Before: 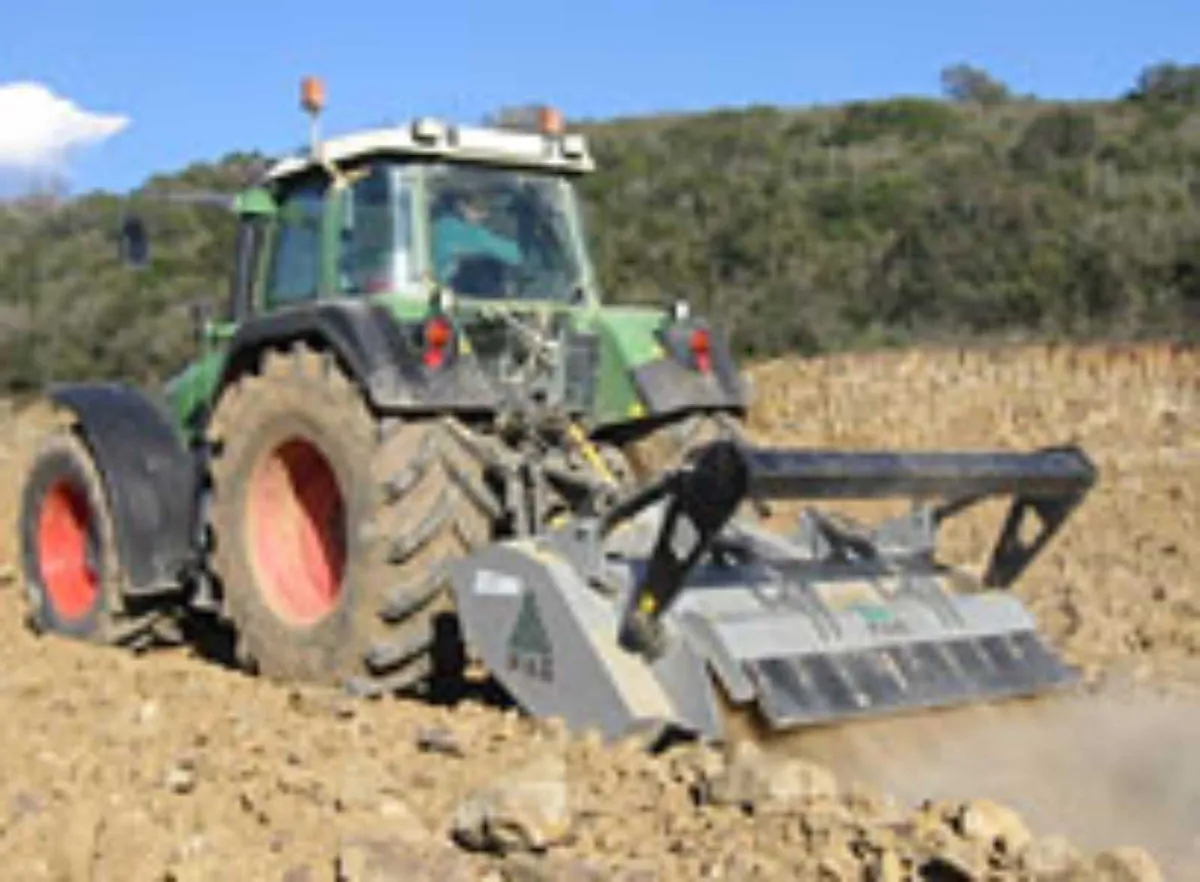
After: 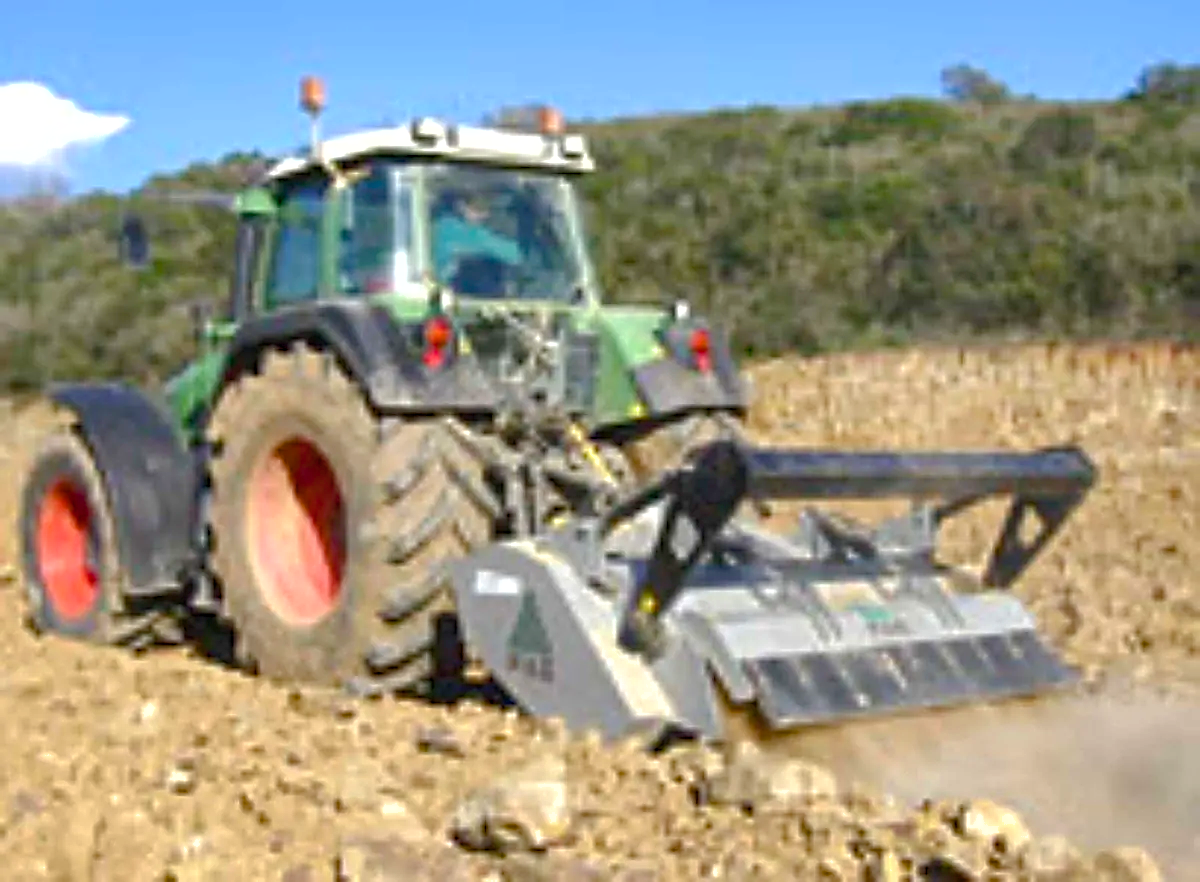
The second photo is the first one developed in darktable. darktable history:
shadows and highlights: on, module defaults
sharpen: on, module defaults
color balance rgb: perceptual saturation grading › global saturation 25%, perceptual saturation grading › highlights -50%, perceptual saturation grading › shadows 30%, perceptual brilliance grading › global brilliance 12%, global vibrance 20%
